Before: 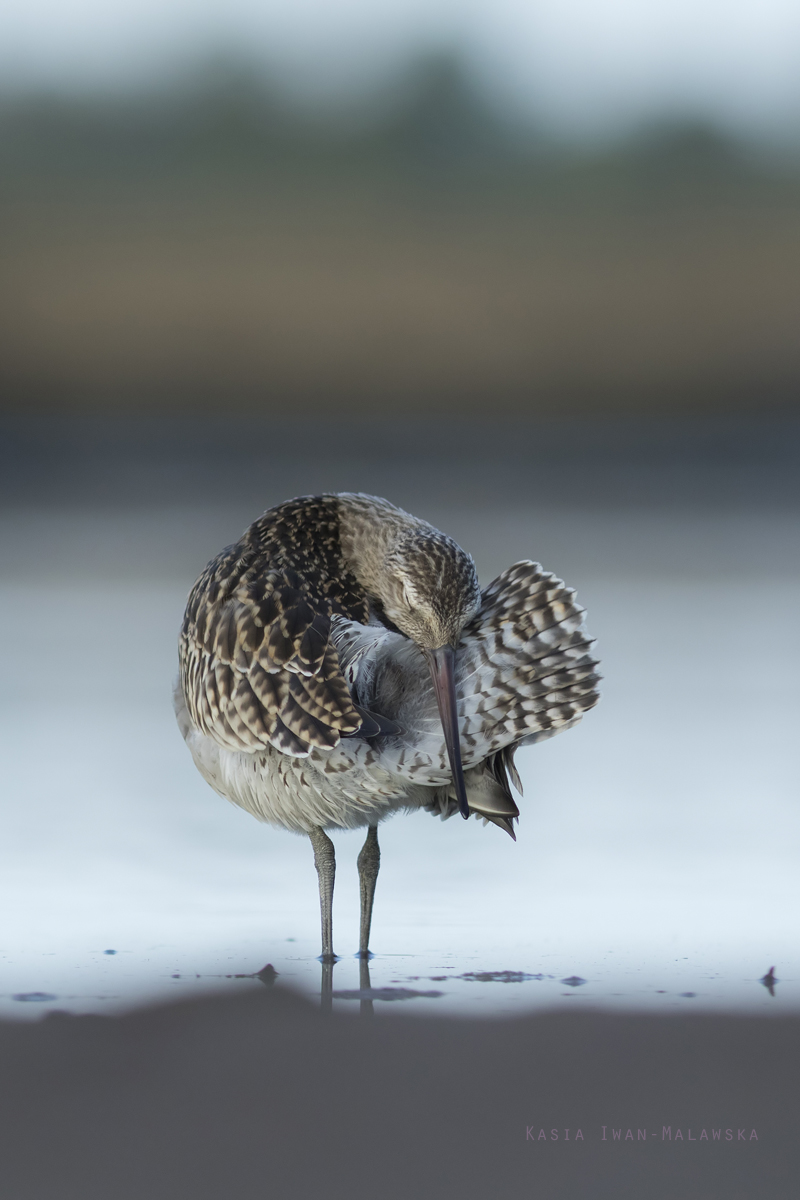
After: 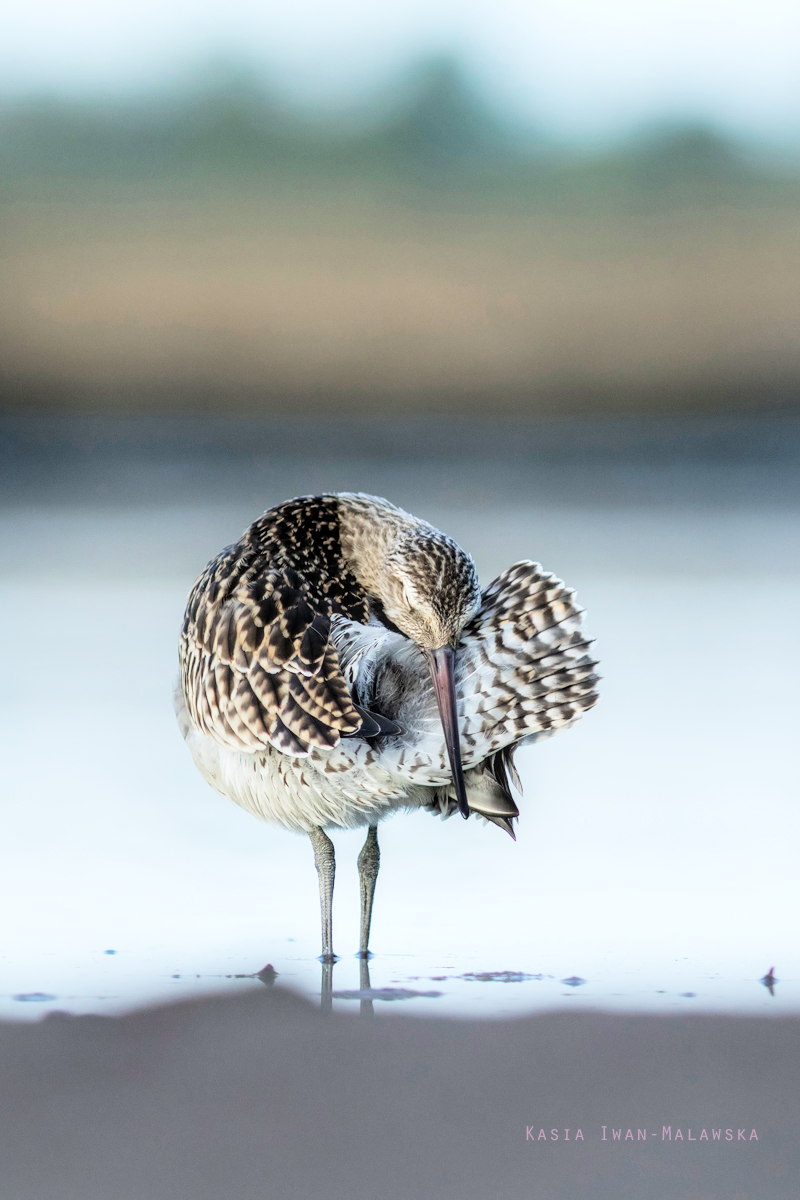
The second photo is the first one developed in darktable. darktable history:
color balance rgb: perceptual saturation grading › global saturation 10%, global vibrance 10%
exposure: black level correction 0, exposure 1.2 EV, compensate exposure bias true, compensate highlight preservation false
filmic rgb: black relative exposure -5 EV, hardness 2.88, contrast 1.4, highlights saturation mix -20%
local contrast: on, module defaults
